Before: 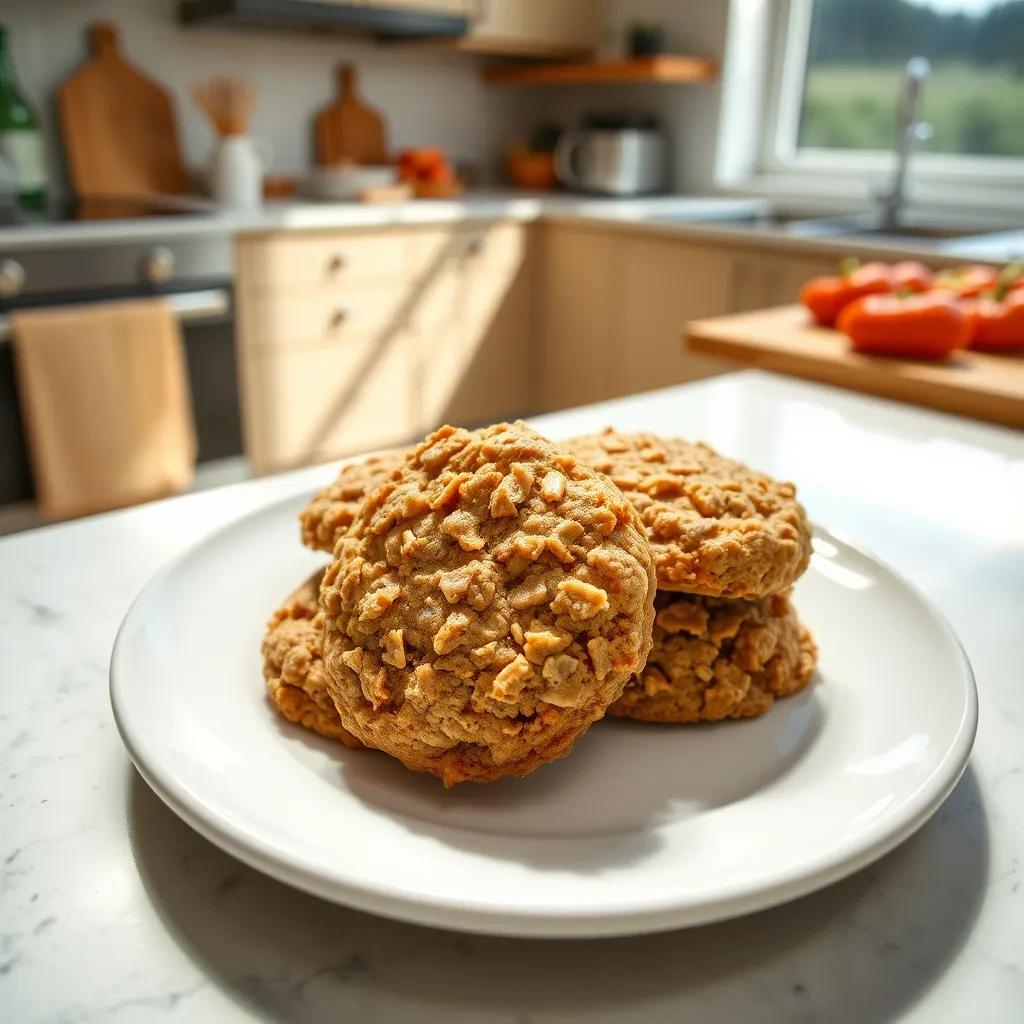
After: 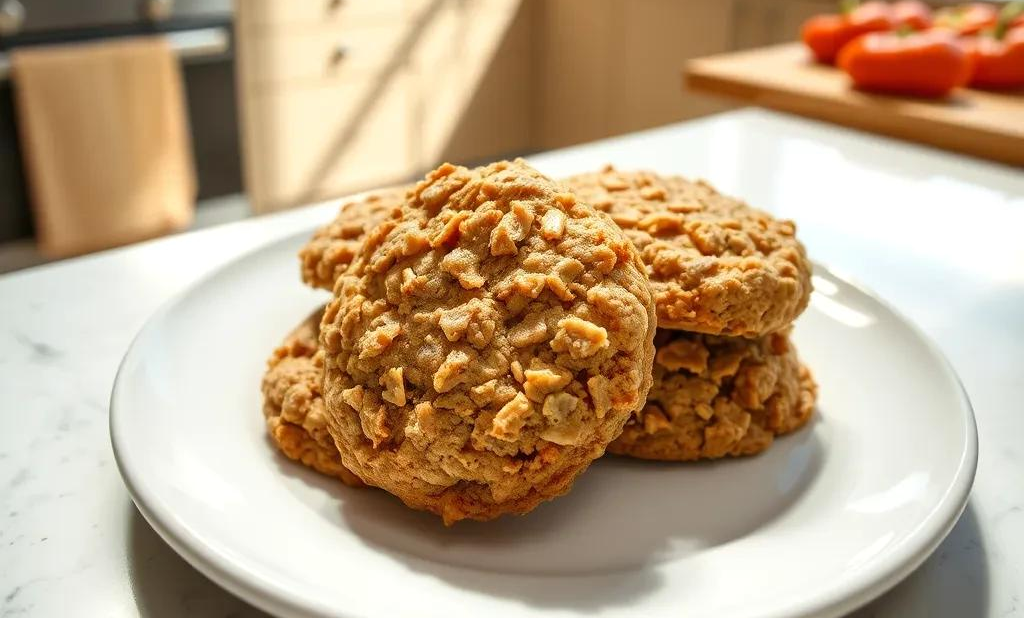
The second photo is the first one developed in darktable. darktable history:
crop and rotate: top 25.648%, bottom 13.992%
exposure: exposure 0.023 EV, compensate highlight preservation false
